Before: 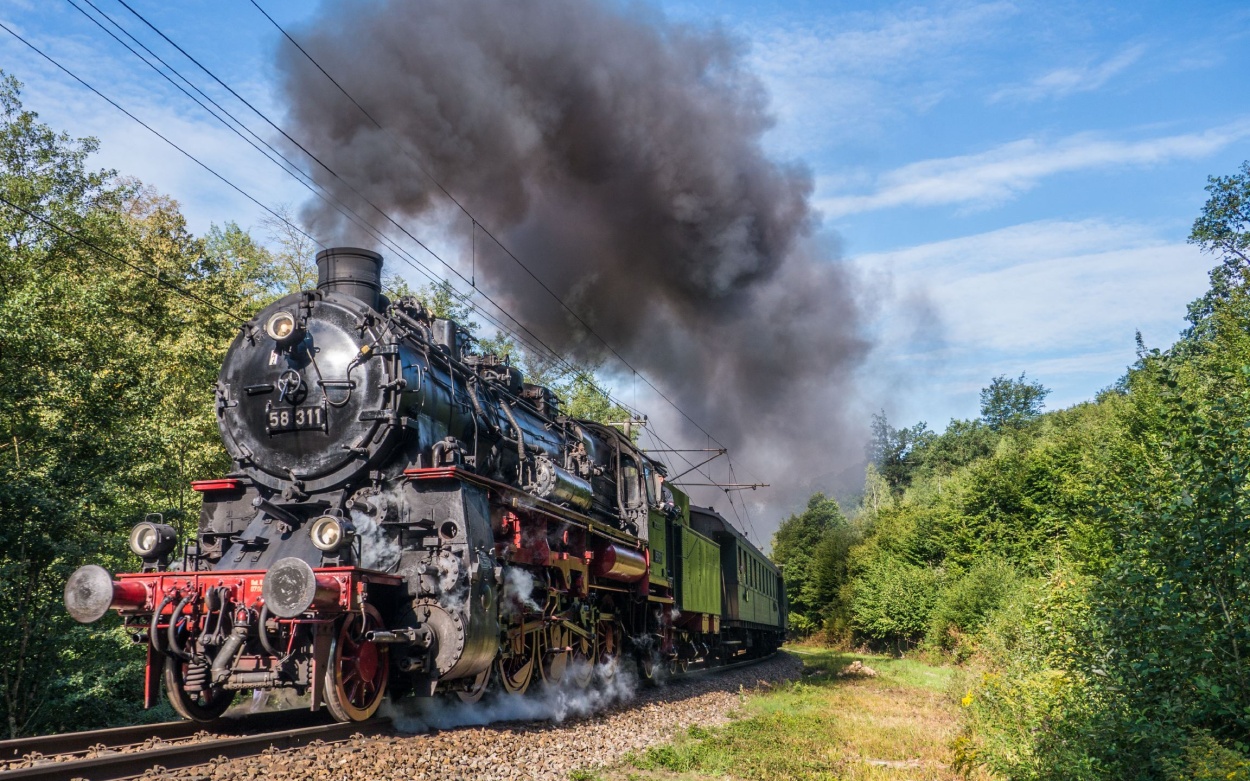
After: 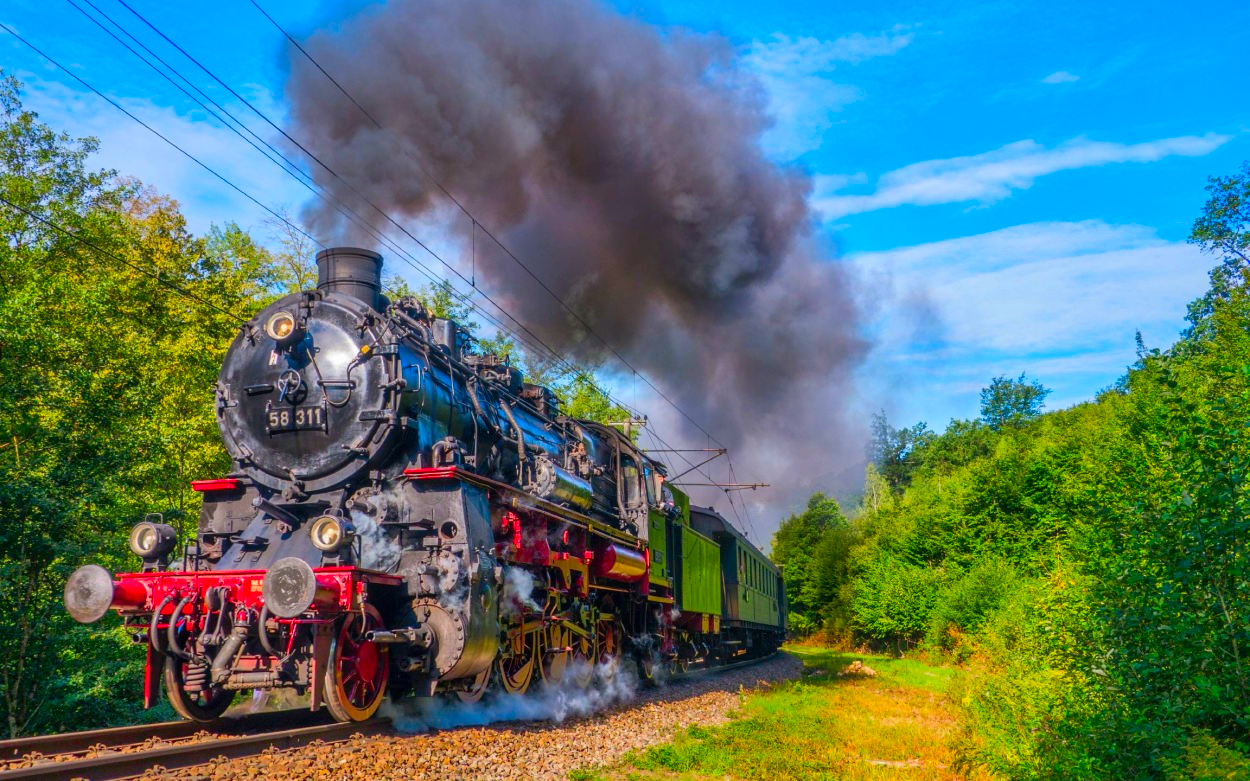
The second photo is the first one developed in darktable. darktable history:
shadows and highlights: on, module defaults
color correction: saturation 2.15
